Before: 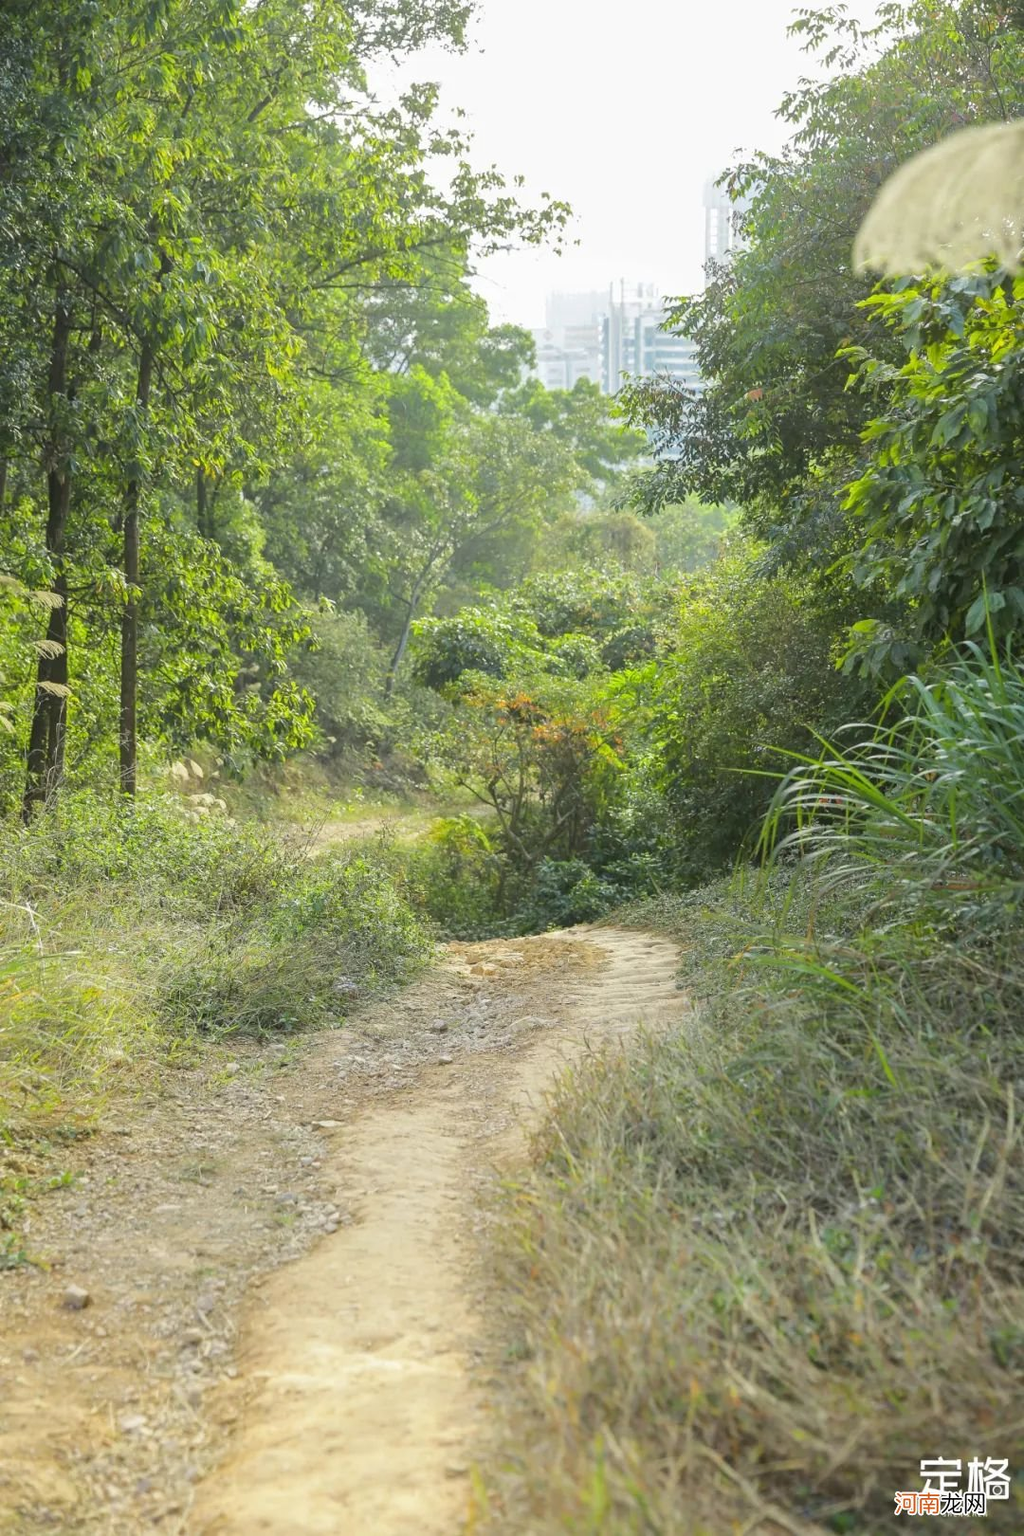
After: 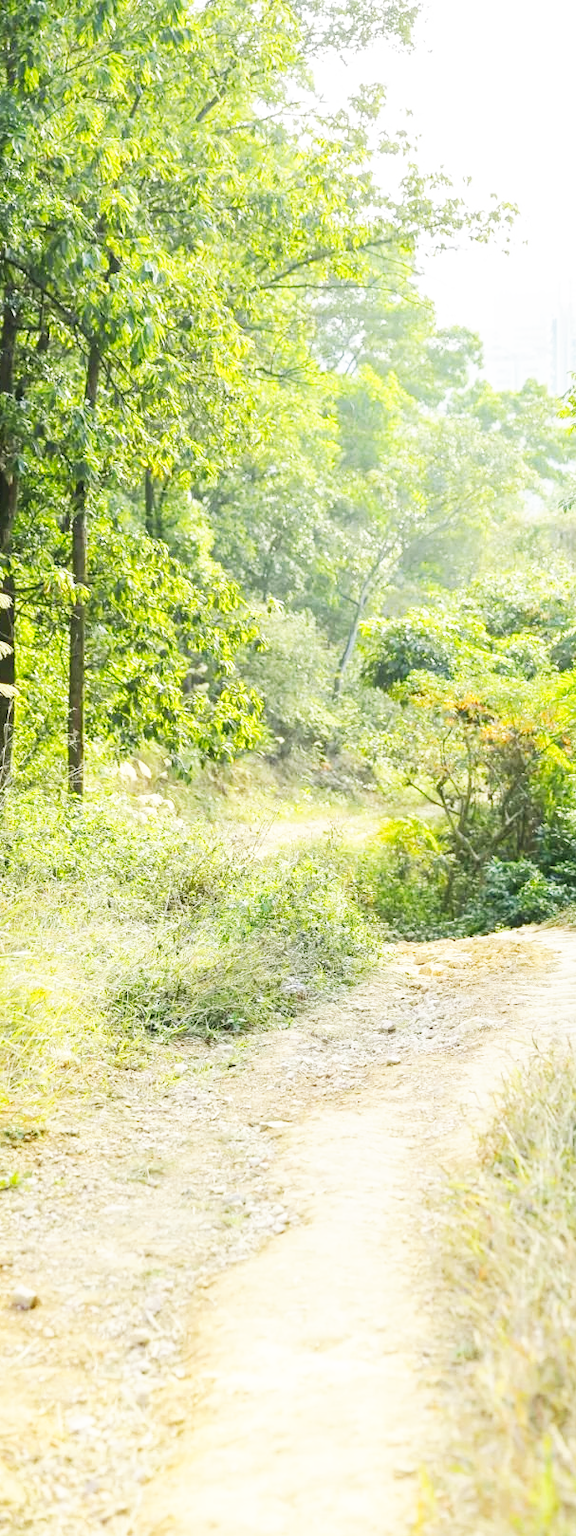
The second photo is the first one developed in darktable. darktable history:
base curve: curves: ch0 [(0, 0) (0.007, 0.004) (0.027, 0.03) (0.046, 0.07) (0.207, 0.54) (0.442, 0.872) (0.673, 0.972) (1, 1)], preserve colors none
crop: left 5.114%, right 38.589%
